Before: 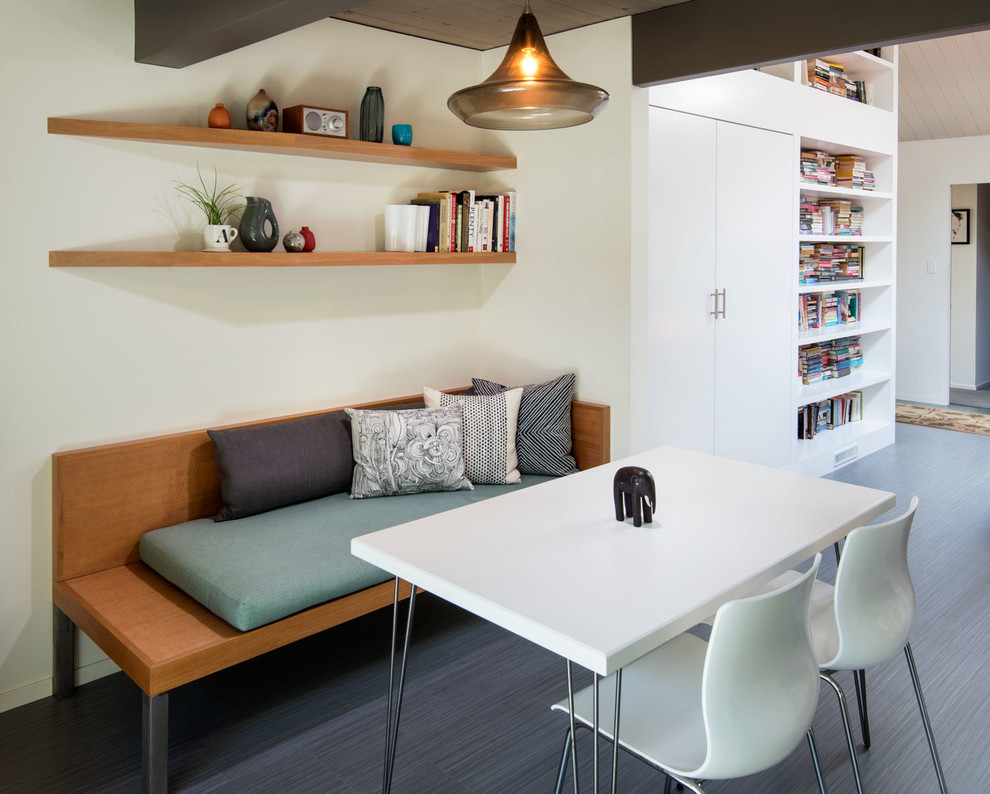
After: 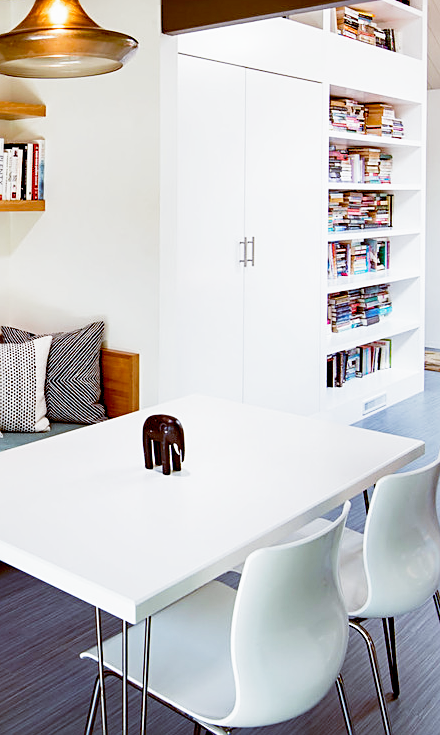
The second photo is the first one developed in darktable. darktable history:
filmic rgb: middle gray luminance 12.74%, black relative exposure -10.13 EV, white relative exposure 3.47 EV, threshold 6 EV, target black luminance 0%, hardness 5.74, latitude 44.69%, contrast 1.221, highlights saturation mix 5%, shadows ↔ highlights balance 26.78%, add noise in highlights 0, preserve chrominance no, color science v3 (2019), use custom middle-gray values true, iterations of high-quality reconstruction 0, contrast in highlights soft, enable highlight reconstruction true
exposure: compensate highlight preservation false
crop: left 47.628%, top 6.643%, right 7.874%
color balance: lift [1, 1.015, 1.004, 0.985], gamma [1, 0.958, 0.971, 1.042], gain [1, 0.956, 0.977, 1.044]
haze removal: compatibility mode true, adaptive false
sharpen: on, module defaults
